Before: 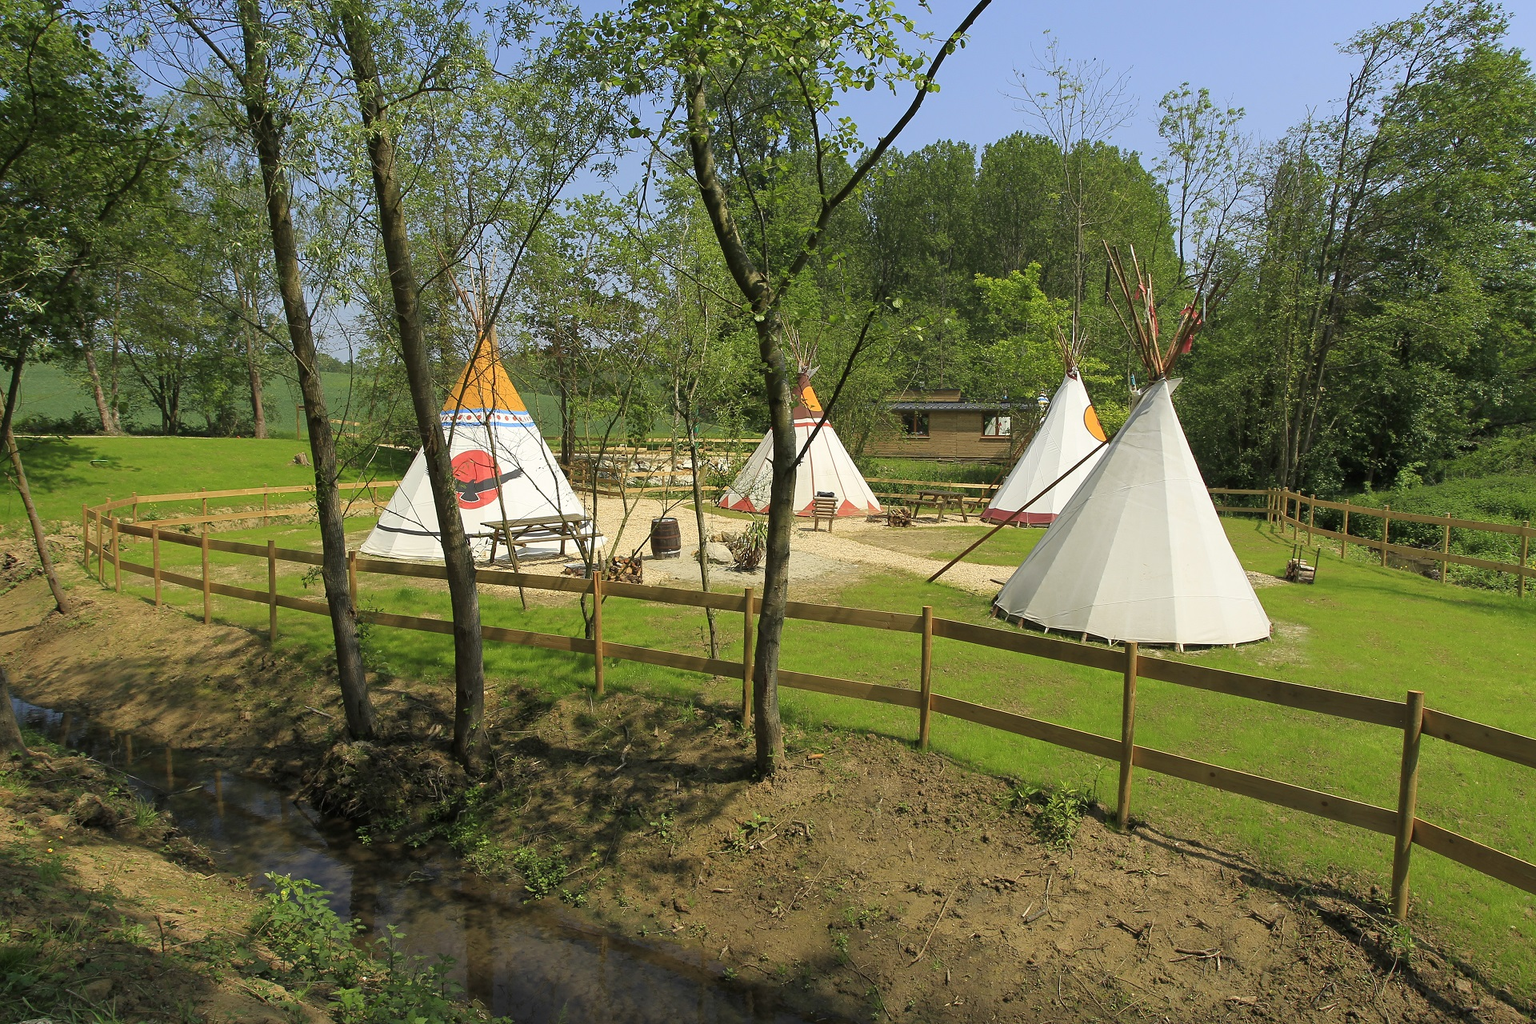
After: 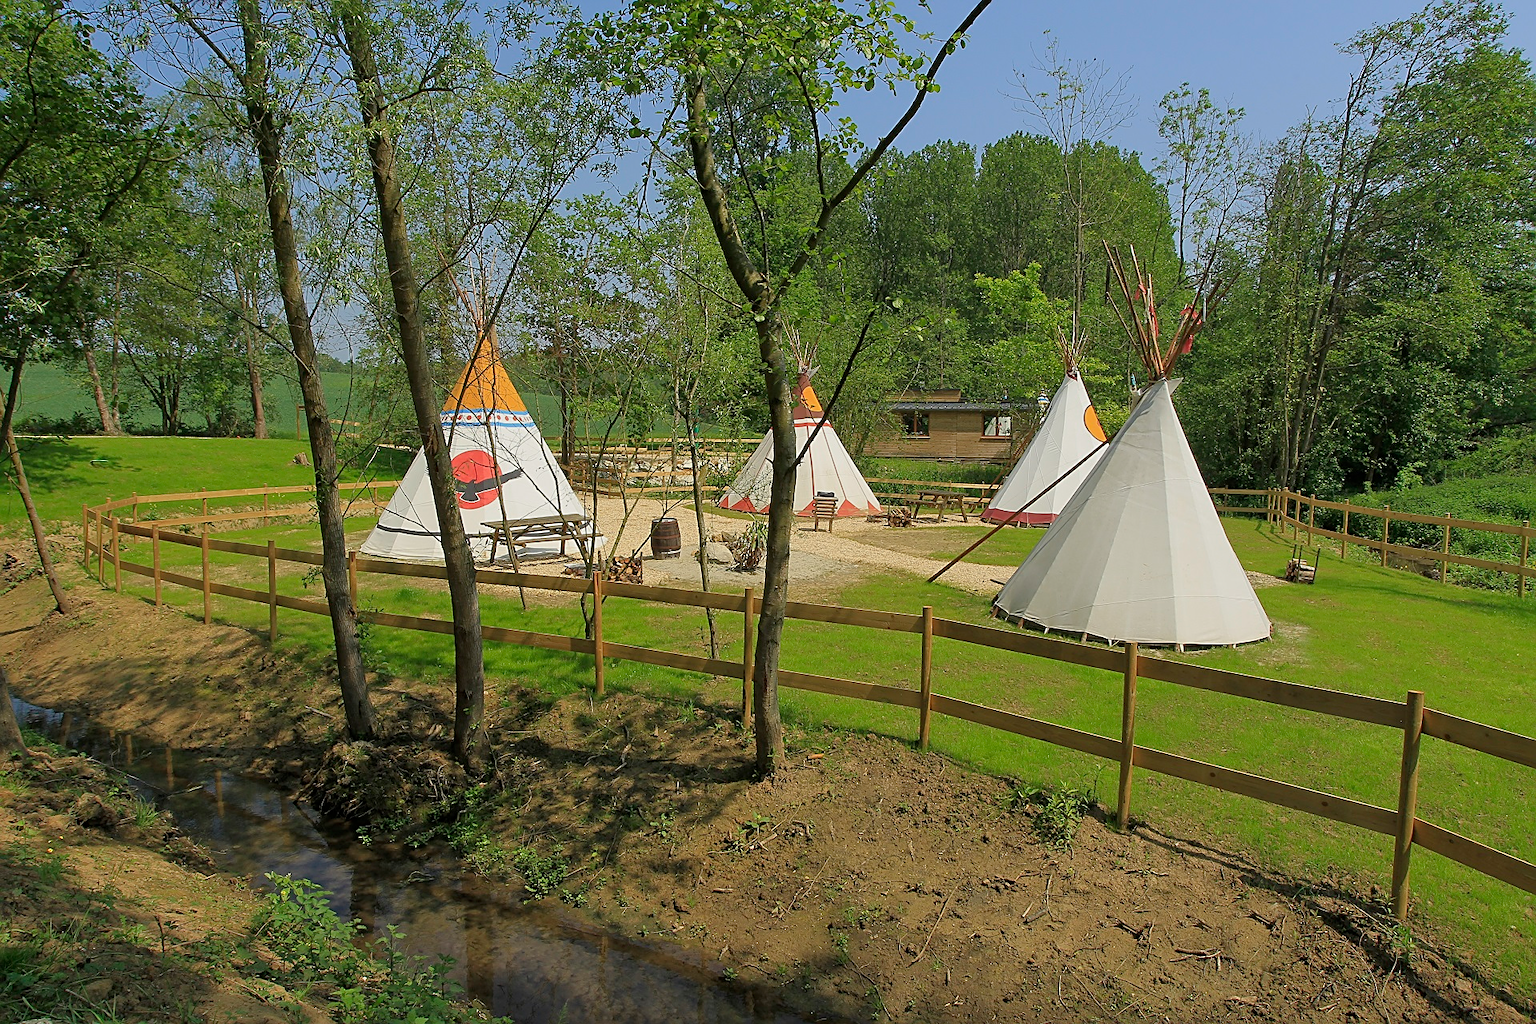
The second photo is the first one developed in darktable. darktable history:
sharpen: on, module defaults
tone equalizer: -8 EV 0.216 EV, -7 EV 0.406 EV, -6 EV 0.386 EV, -5 EV 0.232 EV, -3 EV -0.28 EV, -2 EV -0.39 EV, -1 EV -0.394 EV, +0 EV -0.278 EV, edges refinement/feathering 500, mask exposure compensation -1.57 EV, preserve details guided filter
